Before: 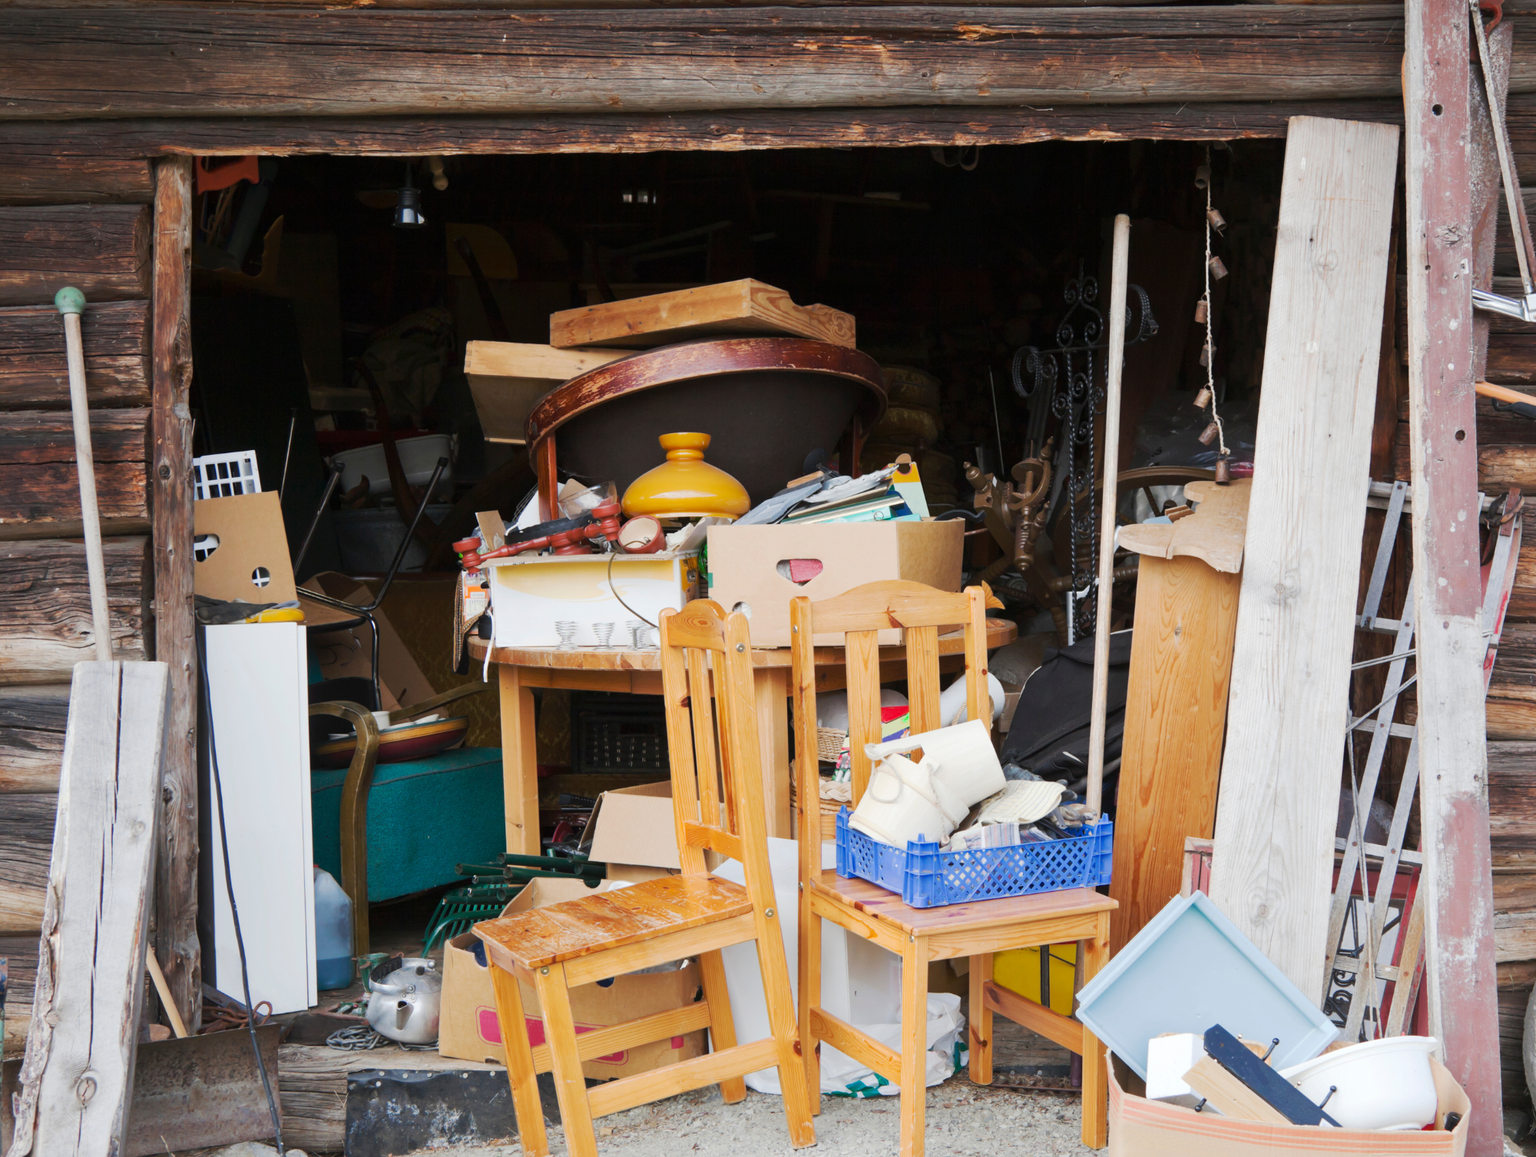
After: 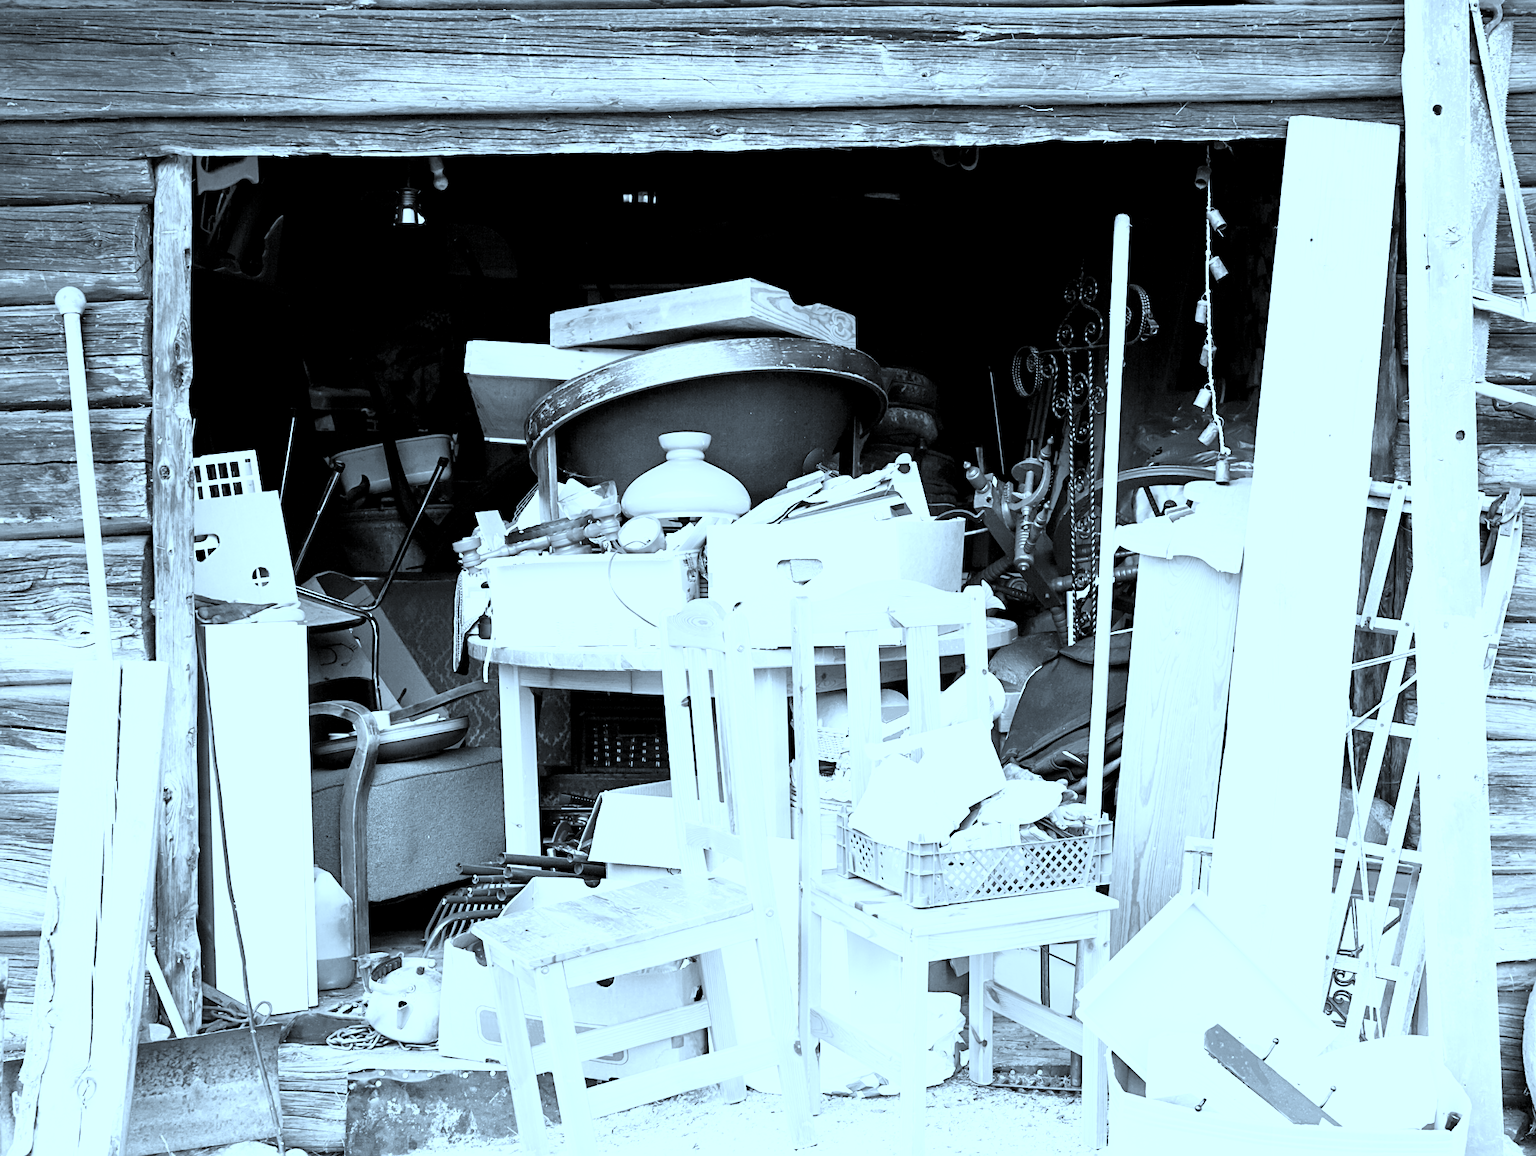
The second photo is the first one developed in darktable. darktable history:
color balance rgb: linear chroma grading › global chroma 8.67%, perceptual saturation grading › global saturation 14.259%, perceptual saturation grading › highlights -30.654%, perceptual saturation grading › shadows 51.132%
sharpen: on, module defaults
contrast brightness saturation: saturation -0.985
color correction: highlights a* -9.57, highlights b* -21.14
exposure: black level correction 0, exposure 2.117 EV, compensate highlight preservation false
contrast equalizer: y [[0.5 ×6], [0.5 ×6], [0.5, 0.5, 0.501, 0.545, 0.707, 0.863], [0 ×6], [0 ×6]]
filmic rgb: black relative exposure -5.14 EV, white relative exposure 3.95 EV, hardness 2.87, contrast 1.412, highlights saturation mix -29.45%
levels: levels [0.026, 0.507, 0.987]
